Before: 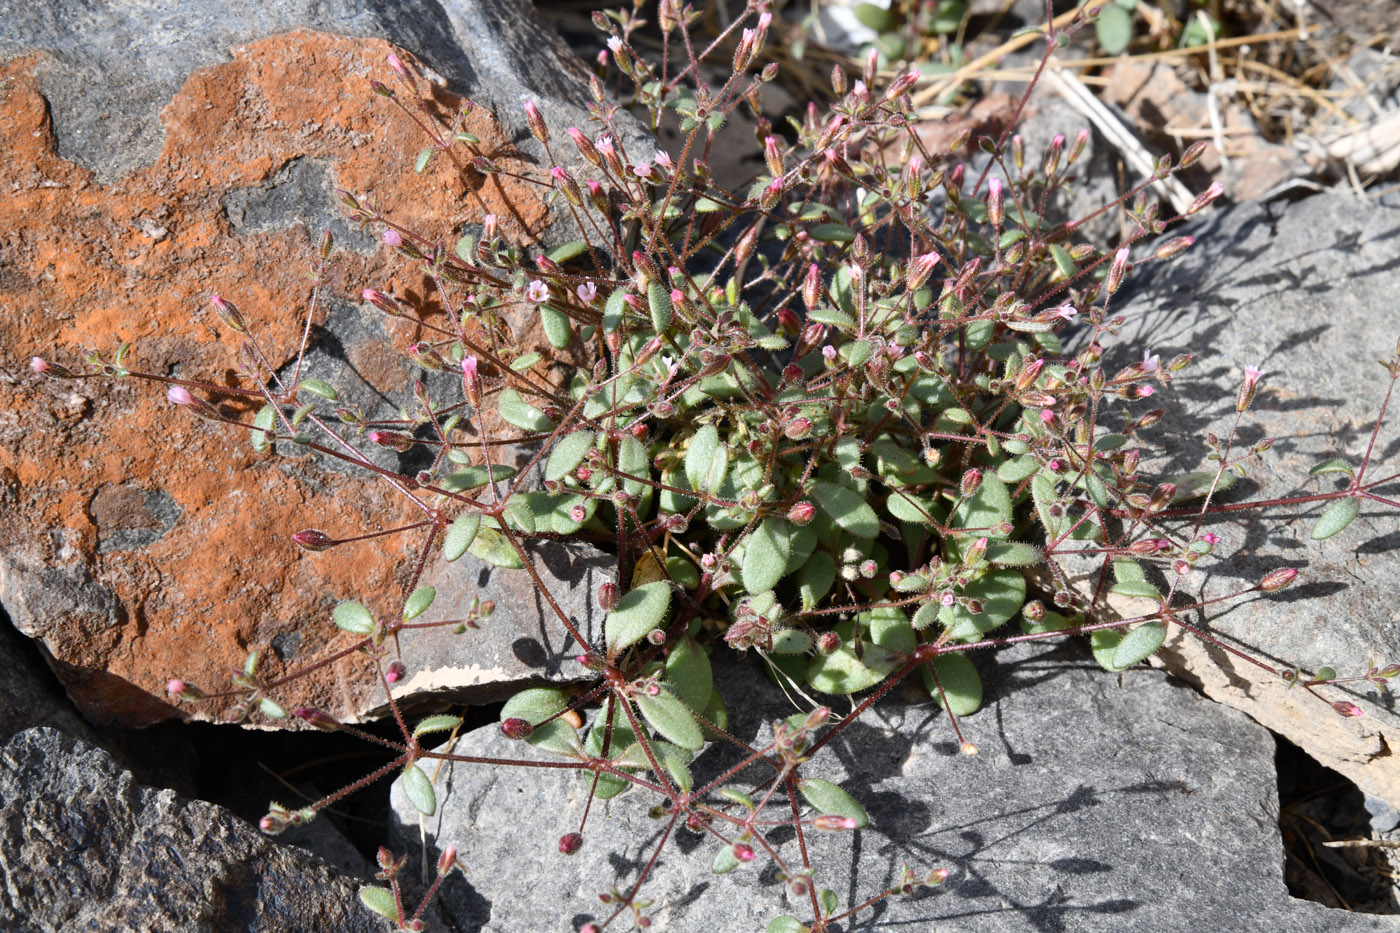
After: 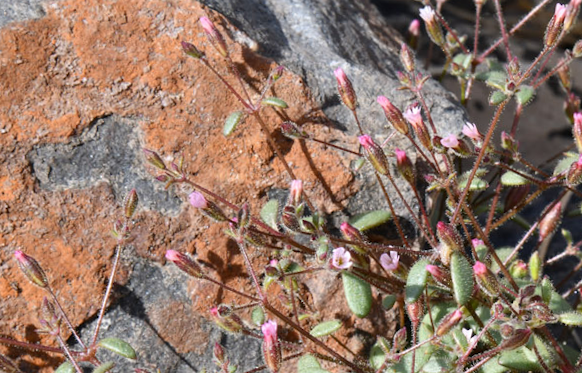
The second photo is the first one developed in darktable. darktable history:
crop: left 15.452%, top 5.459%, right 43.956%, bottom 56.62%
rotate and perspective: rotation 2.17°, automatic cropping off
